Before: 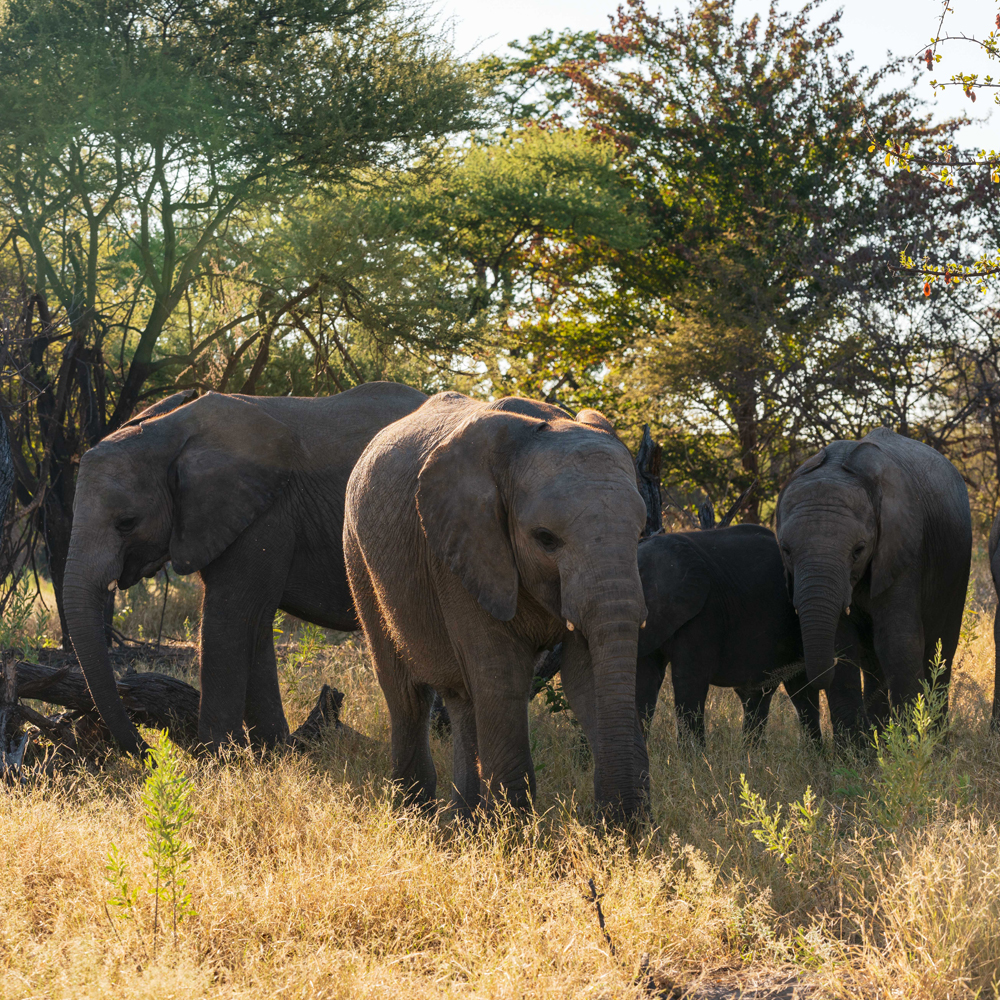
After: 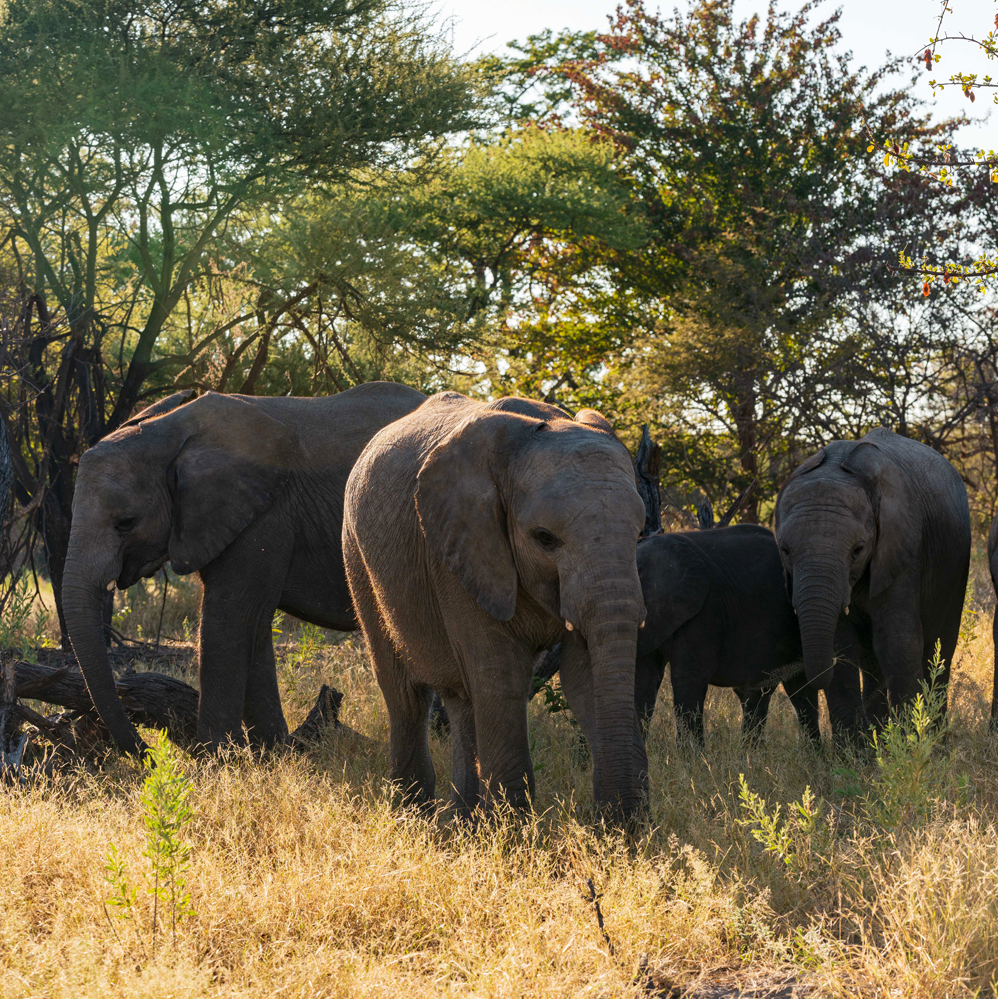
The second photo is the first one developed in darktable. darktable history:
haze removal: compatibility mode true, adaptive false
crop and rotate: left 0.126%
